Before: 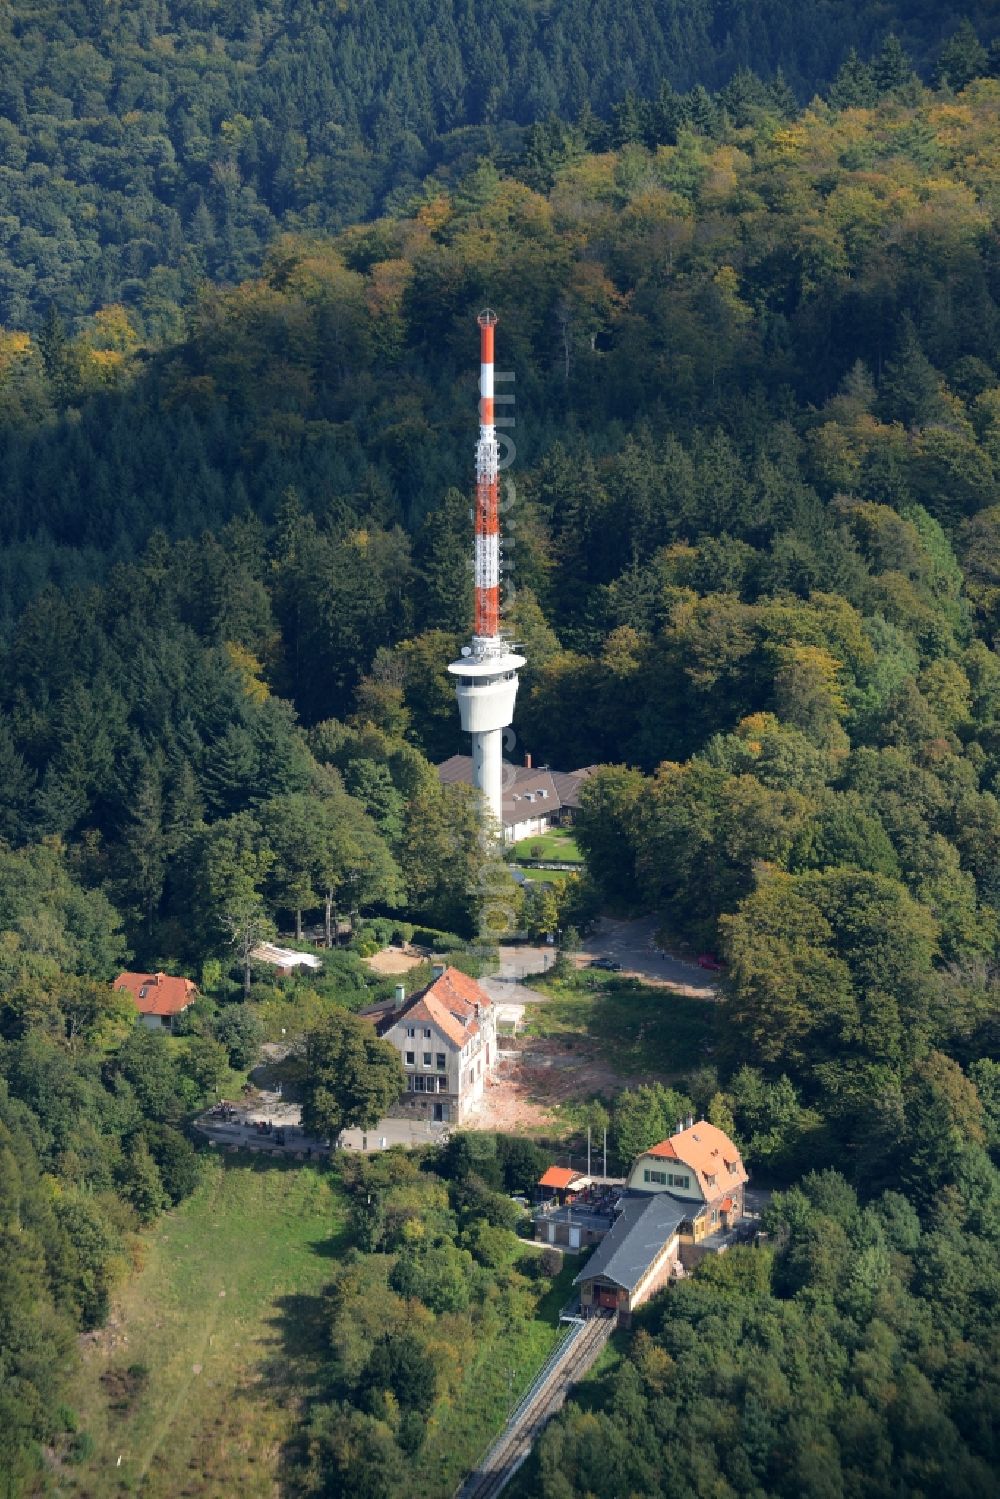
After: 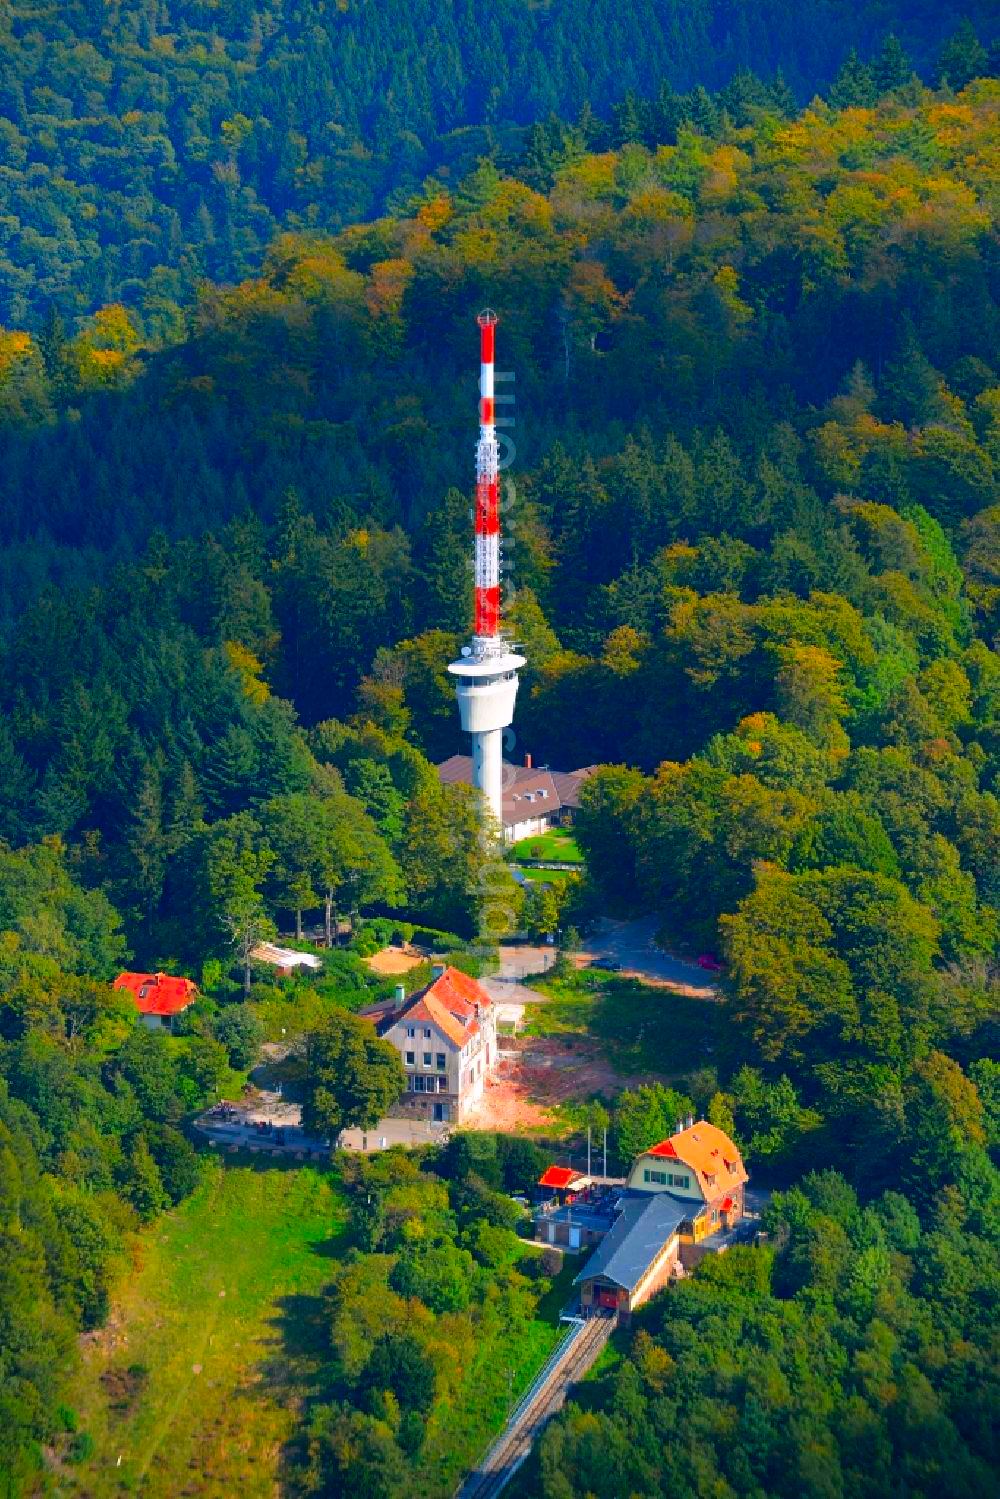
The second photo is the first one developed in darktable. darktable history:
color correction: highlights a* 1.51, highlights b* -1.88, saturation 2.5
